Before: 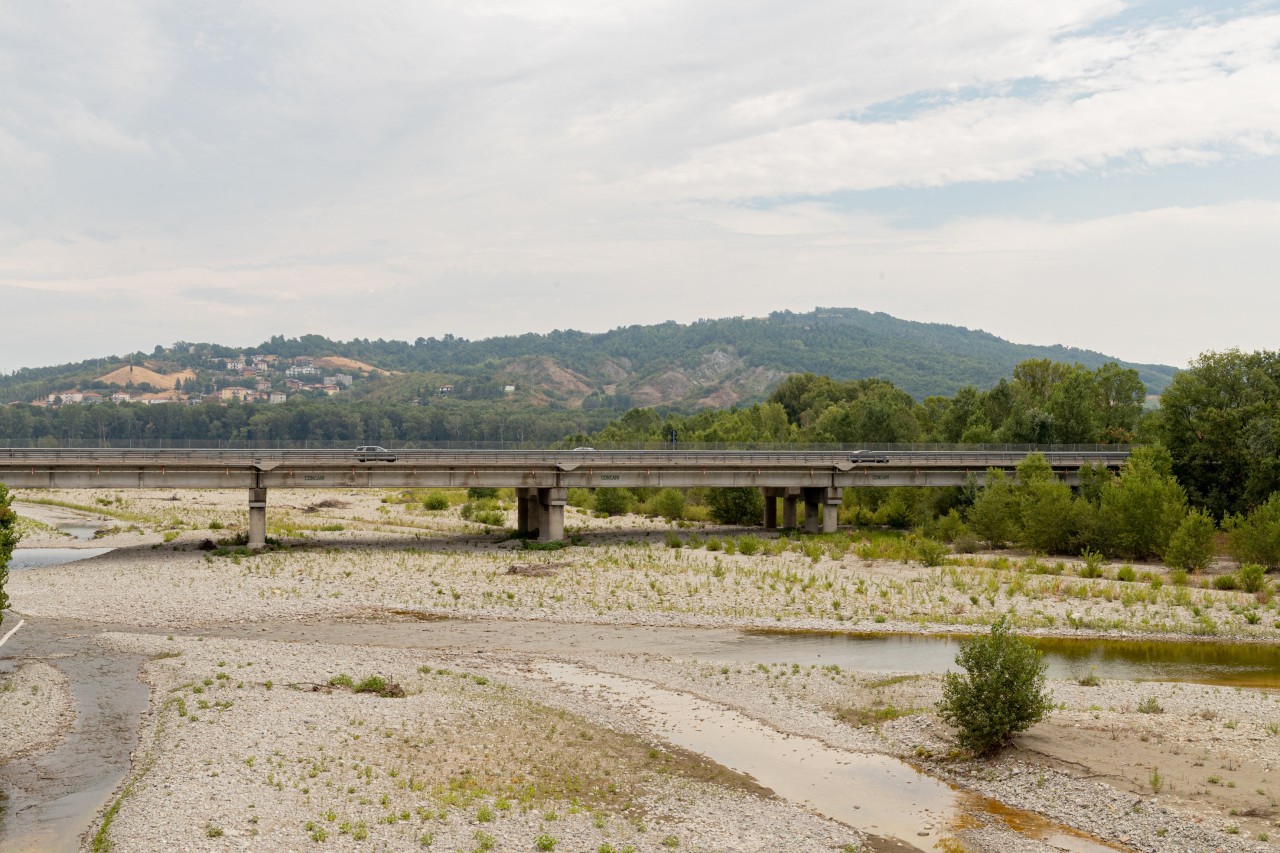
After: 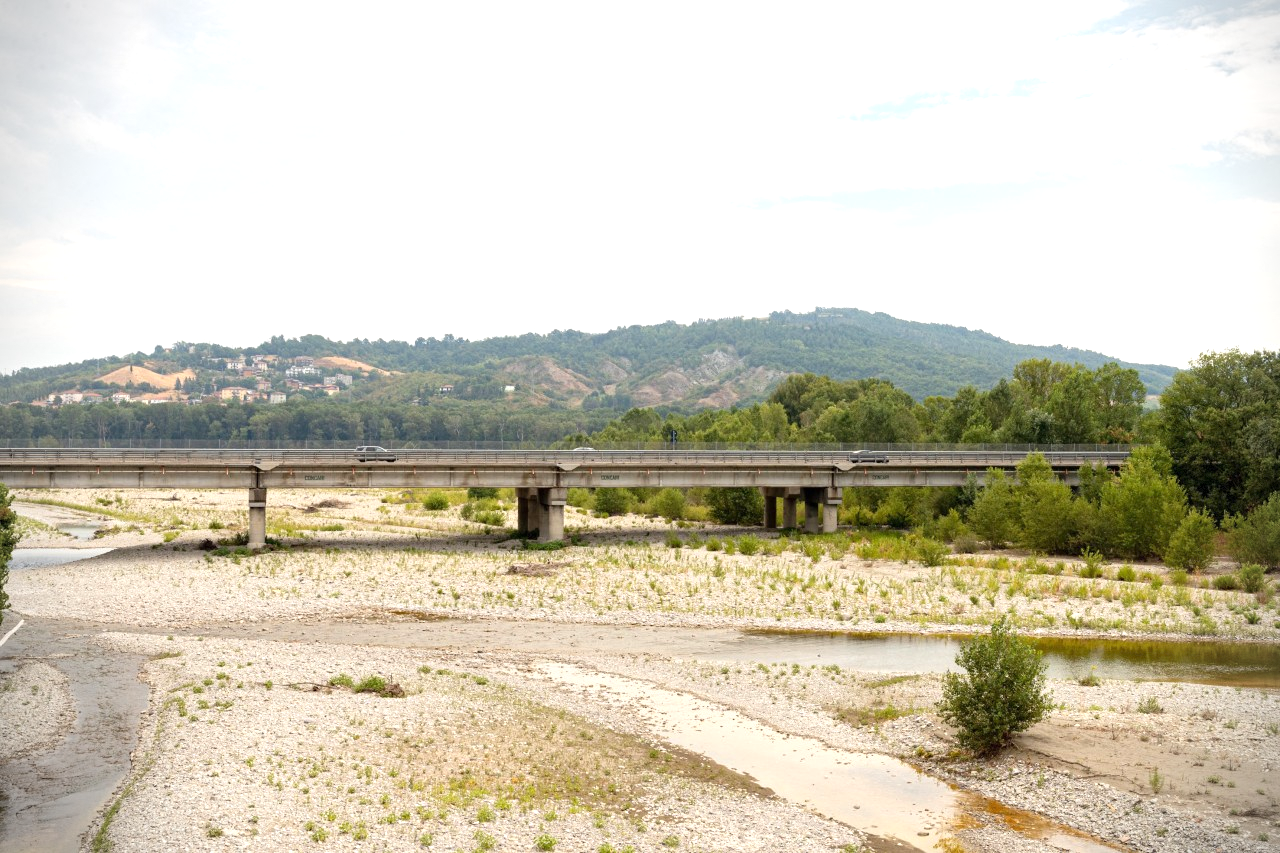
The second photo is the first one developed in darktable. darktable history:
vignetting: dithering 8-bit output, unbound false
exposure: black level correction 0, exposure 0.7 EV, compensate exposure bias true, compensate highlight preservation false
